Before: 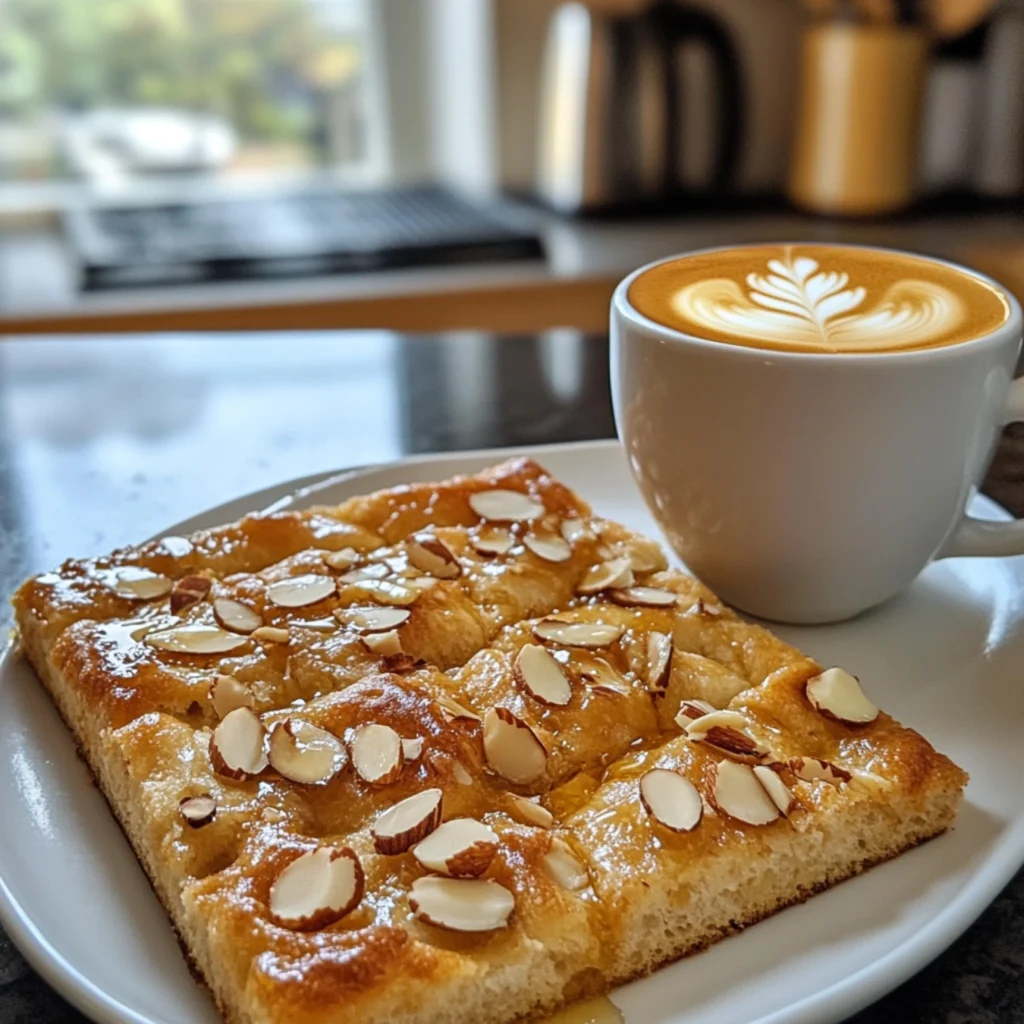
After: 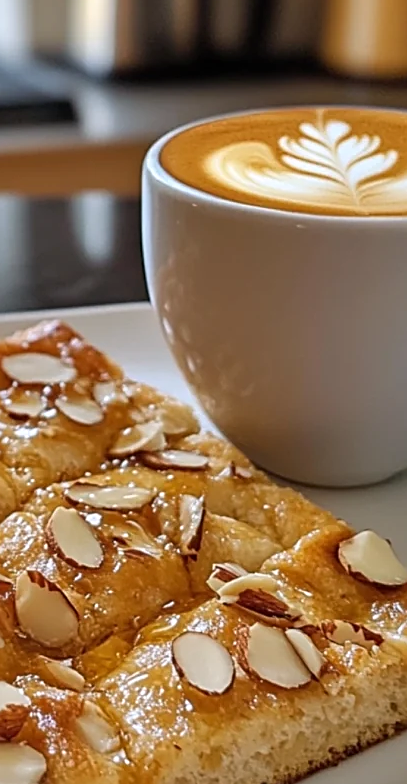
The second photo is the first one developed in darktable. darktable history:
sharpen: on, module defaults
white balance: red 1.009, blue 1.027
crop: left 45.721%, top 13.393%, right 14.118%, bottom 10.01%
